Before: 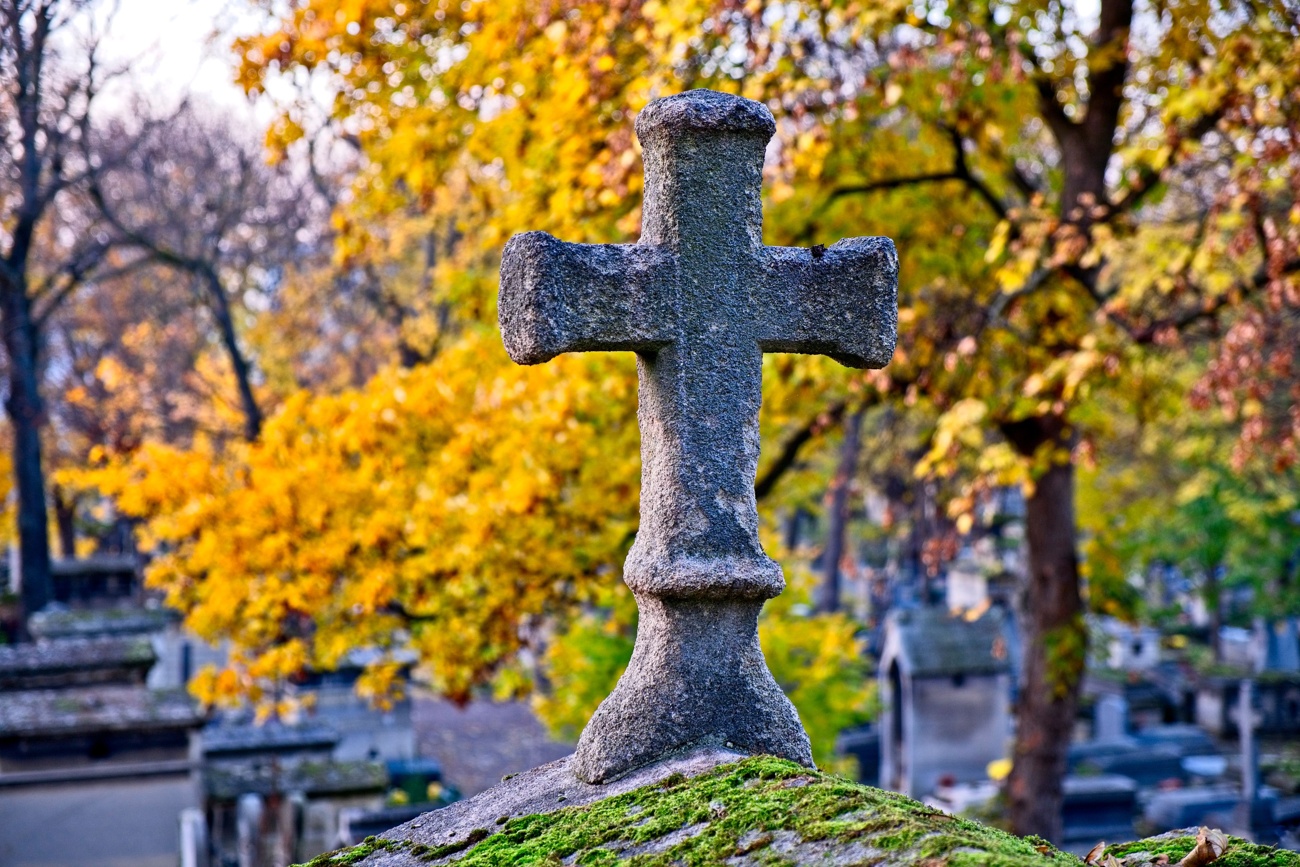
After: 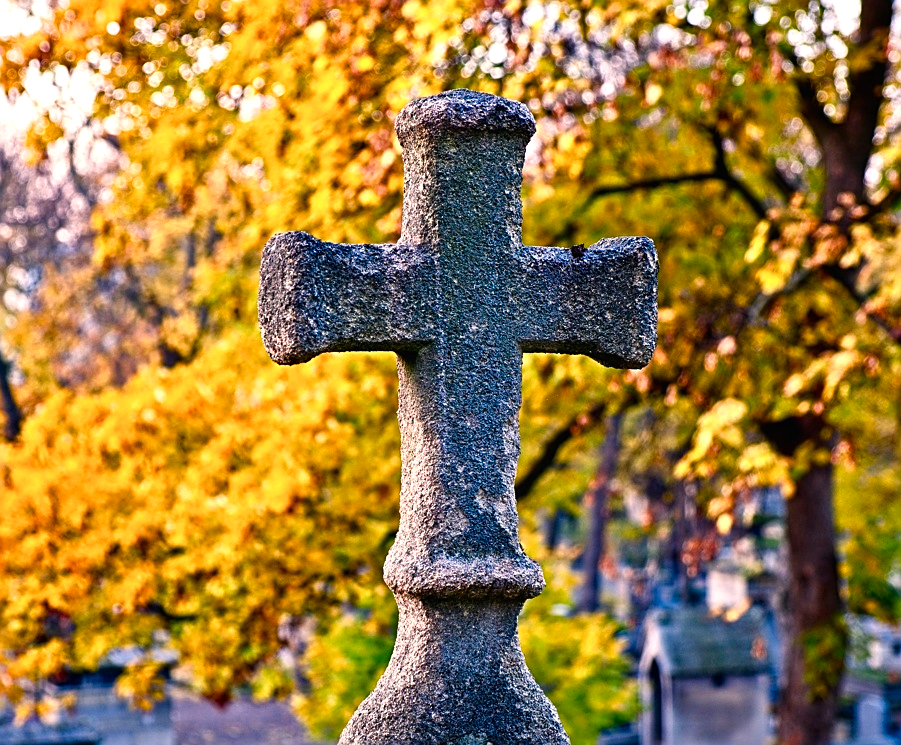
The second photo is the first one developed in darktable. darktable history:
sharpen: on, module defaults
crop: left 18.479%, right 12.2%, bottom 13.971%
white balance: red 1.045, blue 0.932
tone equalizer: on, module defaults
color balance rgb: shadows lift › chroma 1%, shadows lift › hue 217.2°, power › hue 310.8°, highlights gain › chroma 2%, highlights gain › hue 44.4°, global offset › luminance 0.25%, global offset › hue 171.6°, perceptual saturation grading › global saturation 14.09%, perceptual saturation grading › highlights -30%, perceptual saturation grading › shadows 50.67%, global vibrance 25%, contrast 20%
